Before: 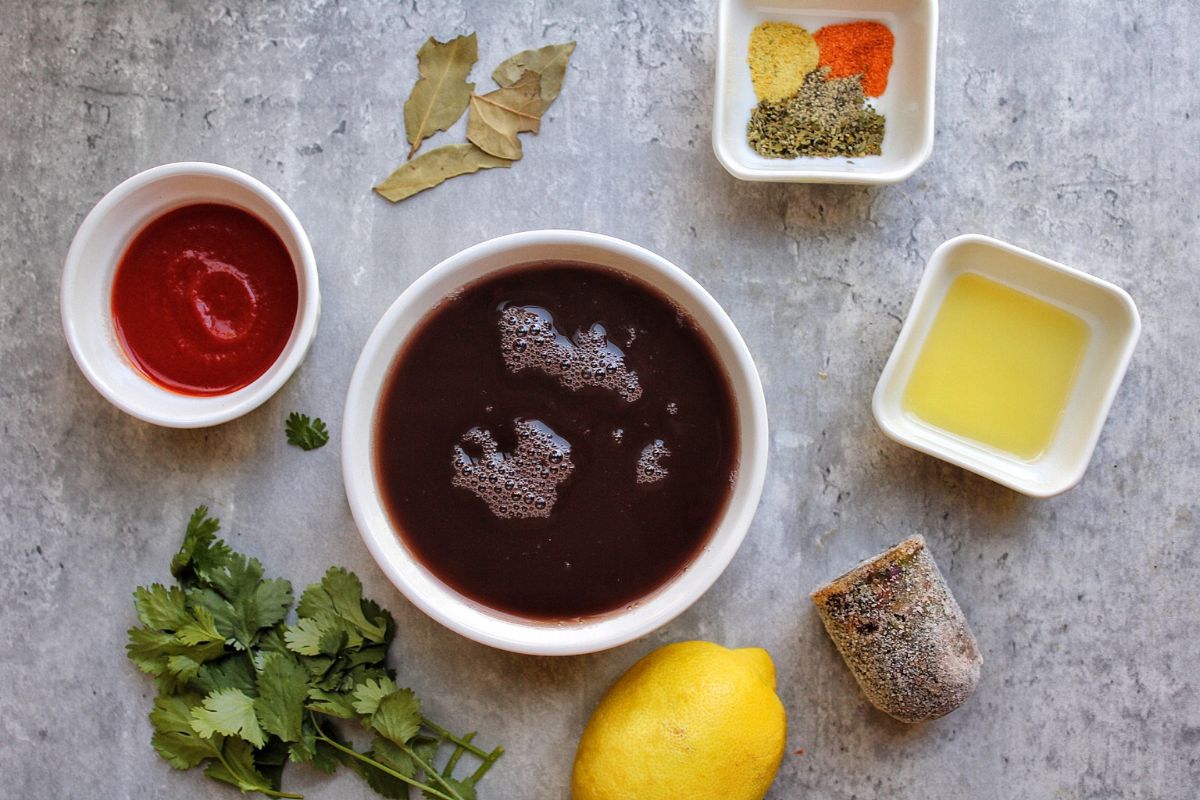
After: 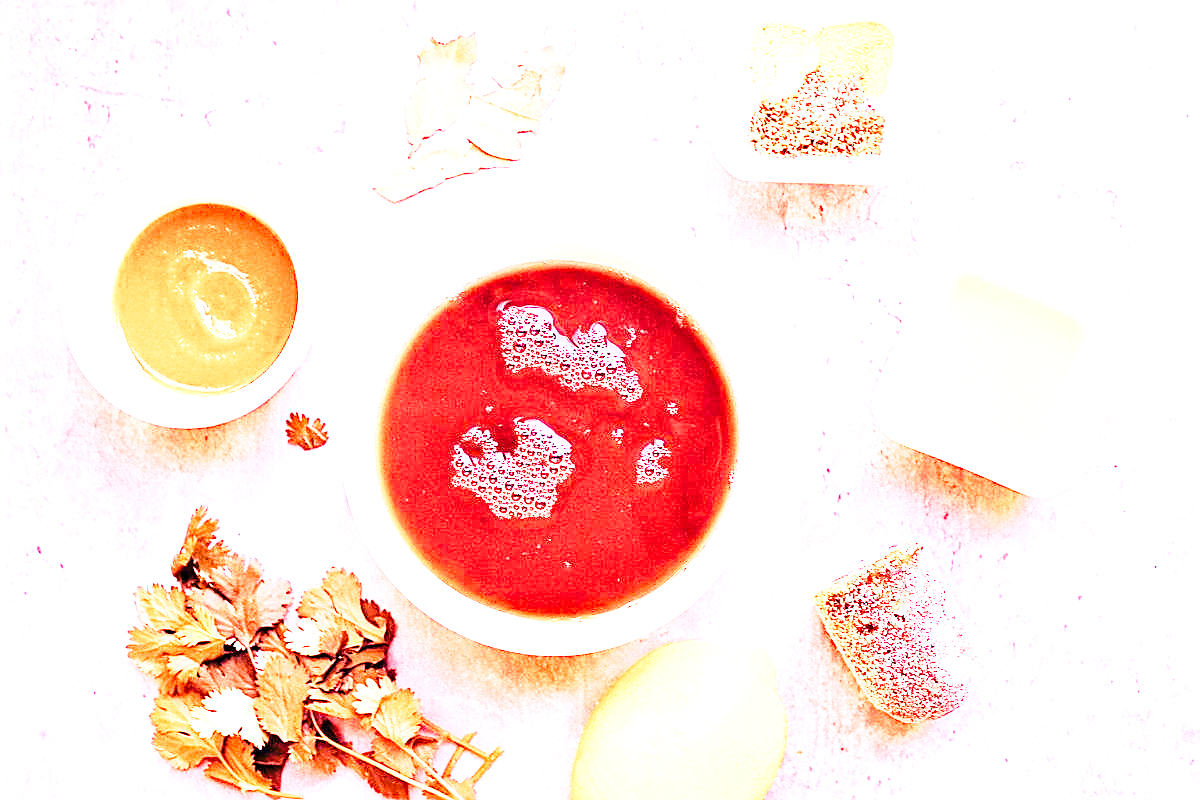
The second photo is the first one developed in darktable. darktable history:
sharpen: on, module defaults
base curve: curves: ch0 [(0, 0) (0.028, 0.03) (0.121, 0.232) (0.46, 0.748) (0.859, 0.968) (1, 1)], preserve colors none
white balance: red 4.26, blue 1.802
exposure: black level correction 0, exposure 1.015 EV, compensate exposure bias true, compensate highlight preservation false
